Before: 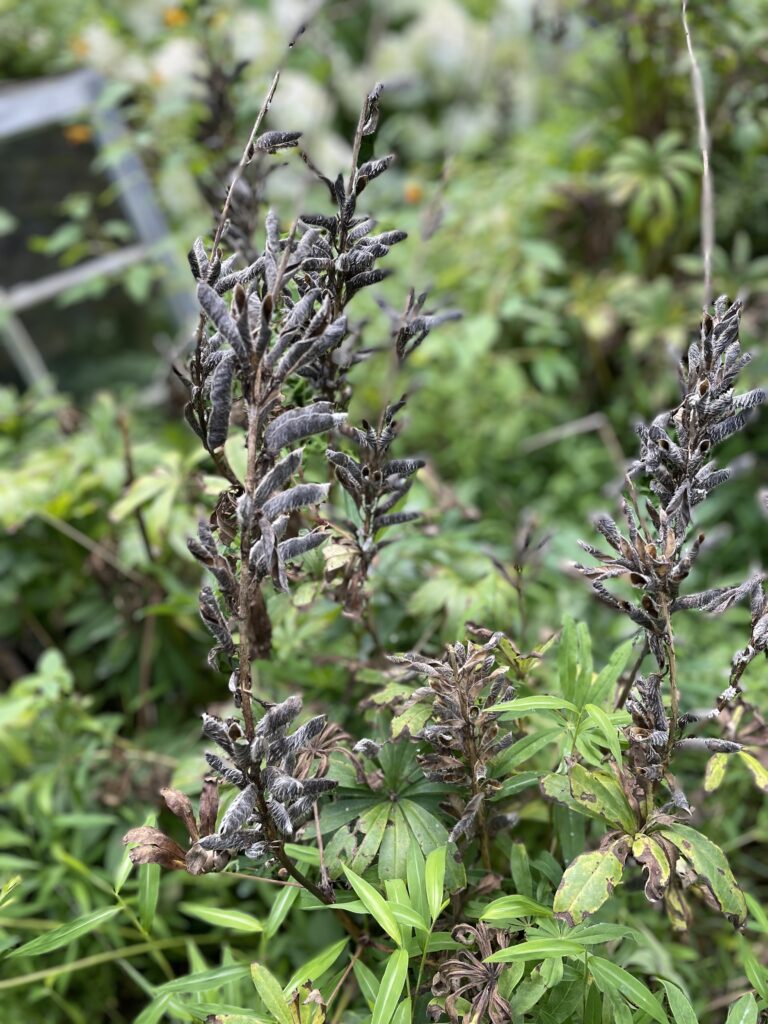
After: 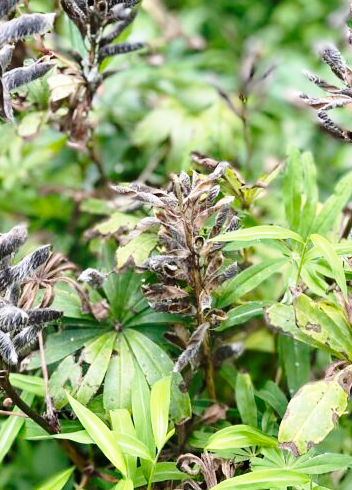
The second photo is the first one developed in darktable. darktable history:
base curve: curves: ch0 [(0, 0) (0.028, 0.03) (0.121, 0.232) (0.46, 0.748) (0.859, 0.968) (1, 1)], preserve colors none
crop: left 35.924%, top 45.995%, right 18.168%, bottom 6.125%
